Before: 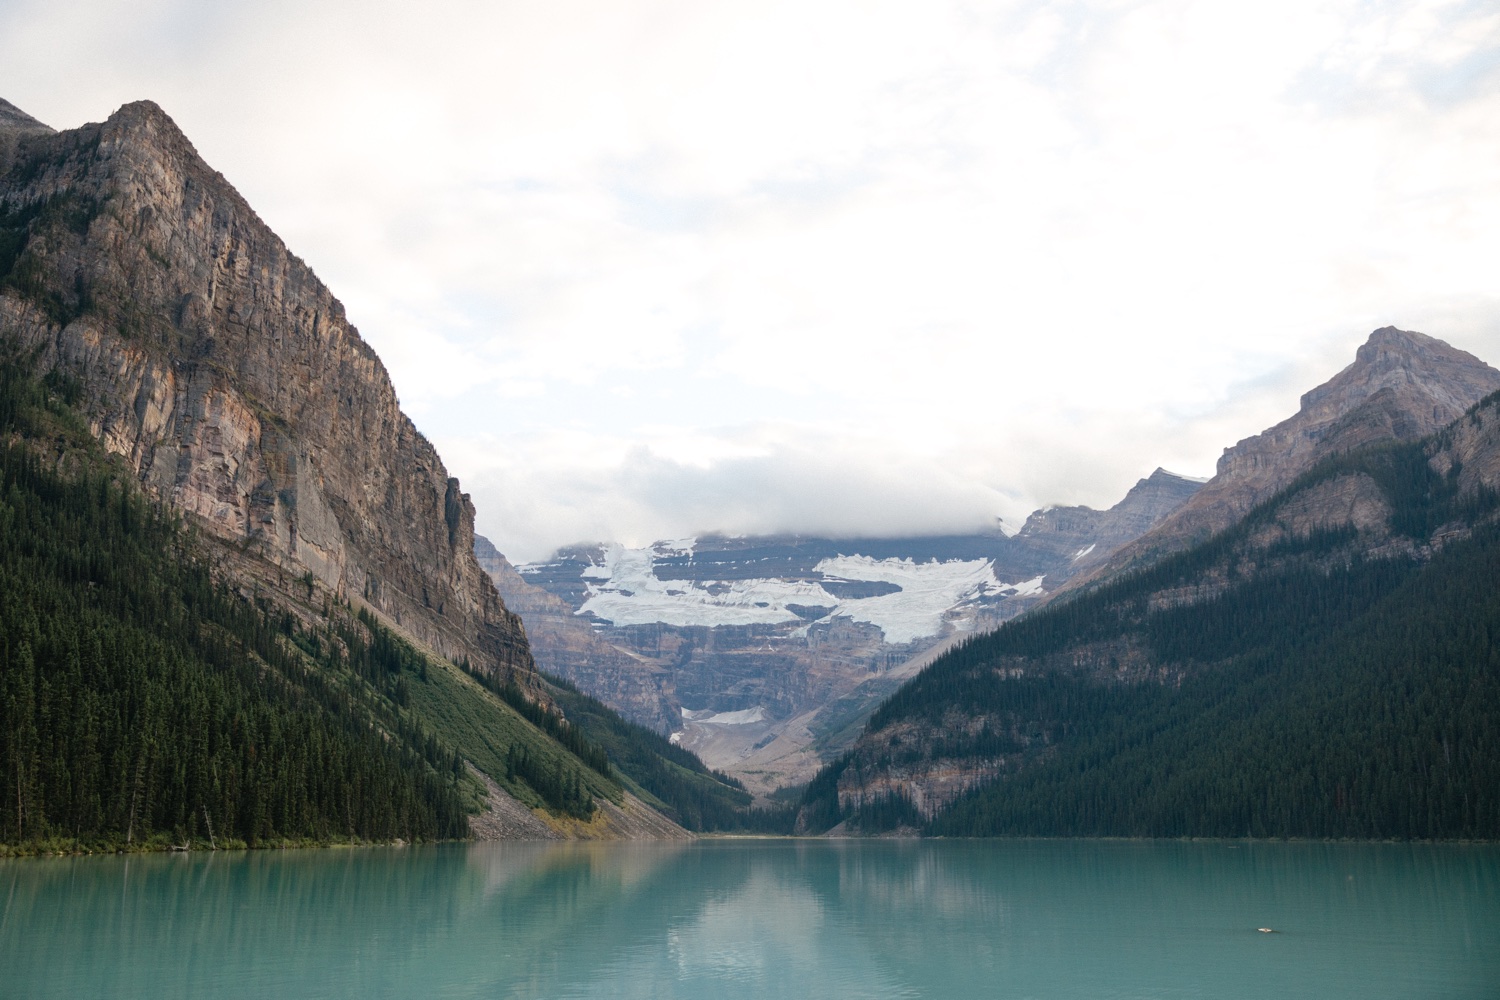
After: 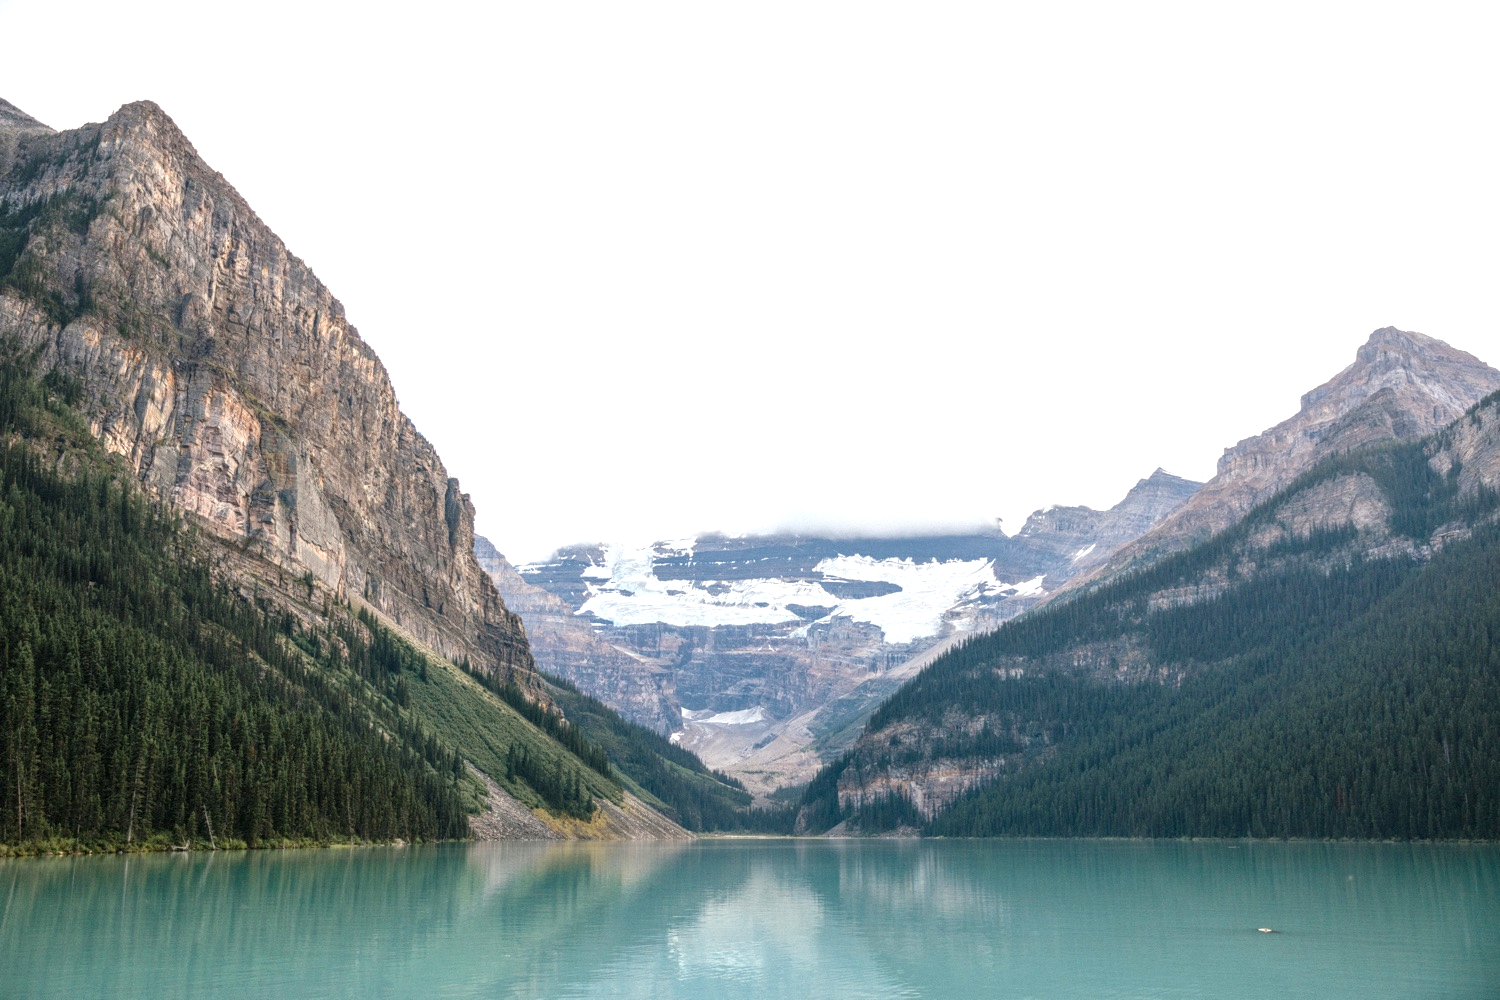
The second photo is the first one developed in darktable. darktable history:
local contrast: highlights 0%, shadows 0%, detail 133%
exposure: exposure 0.722 EV, compensate highlight preservation false
